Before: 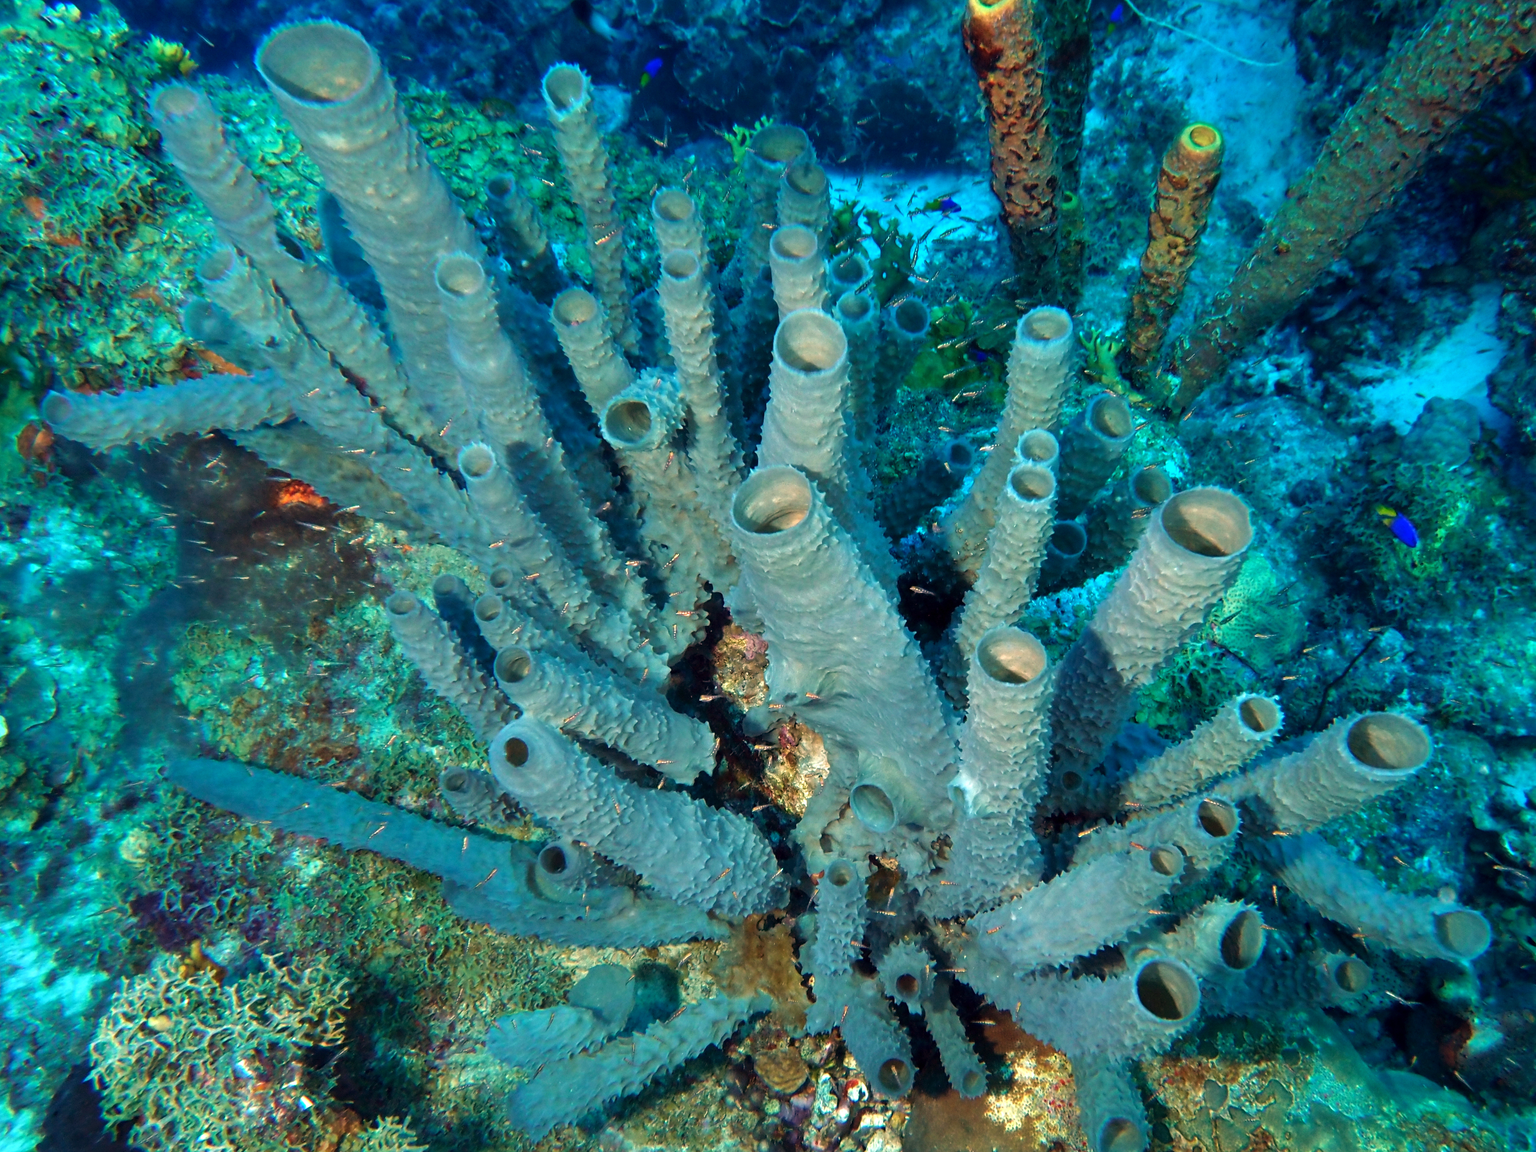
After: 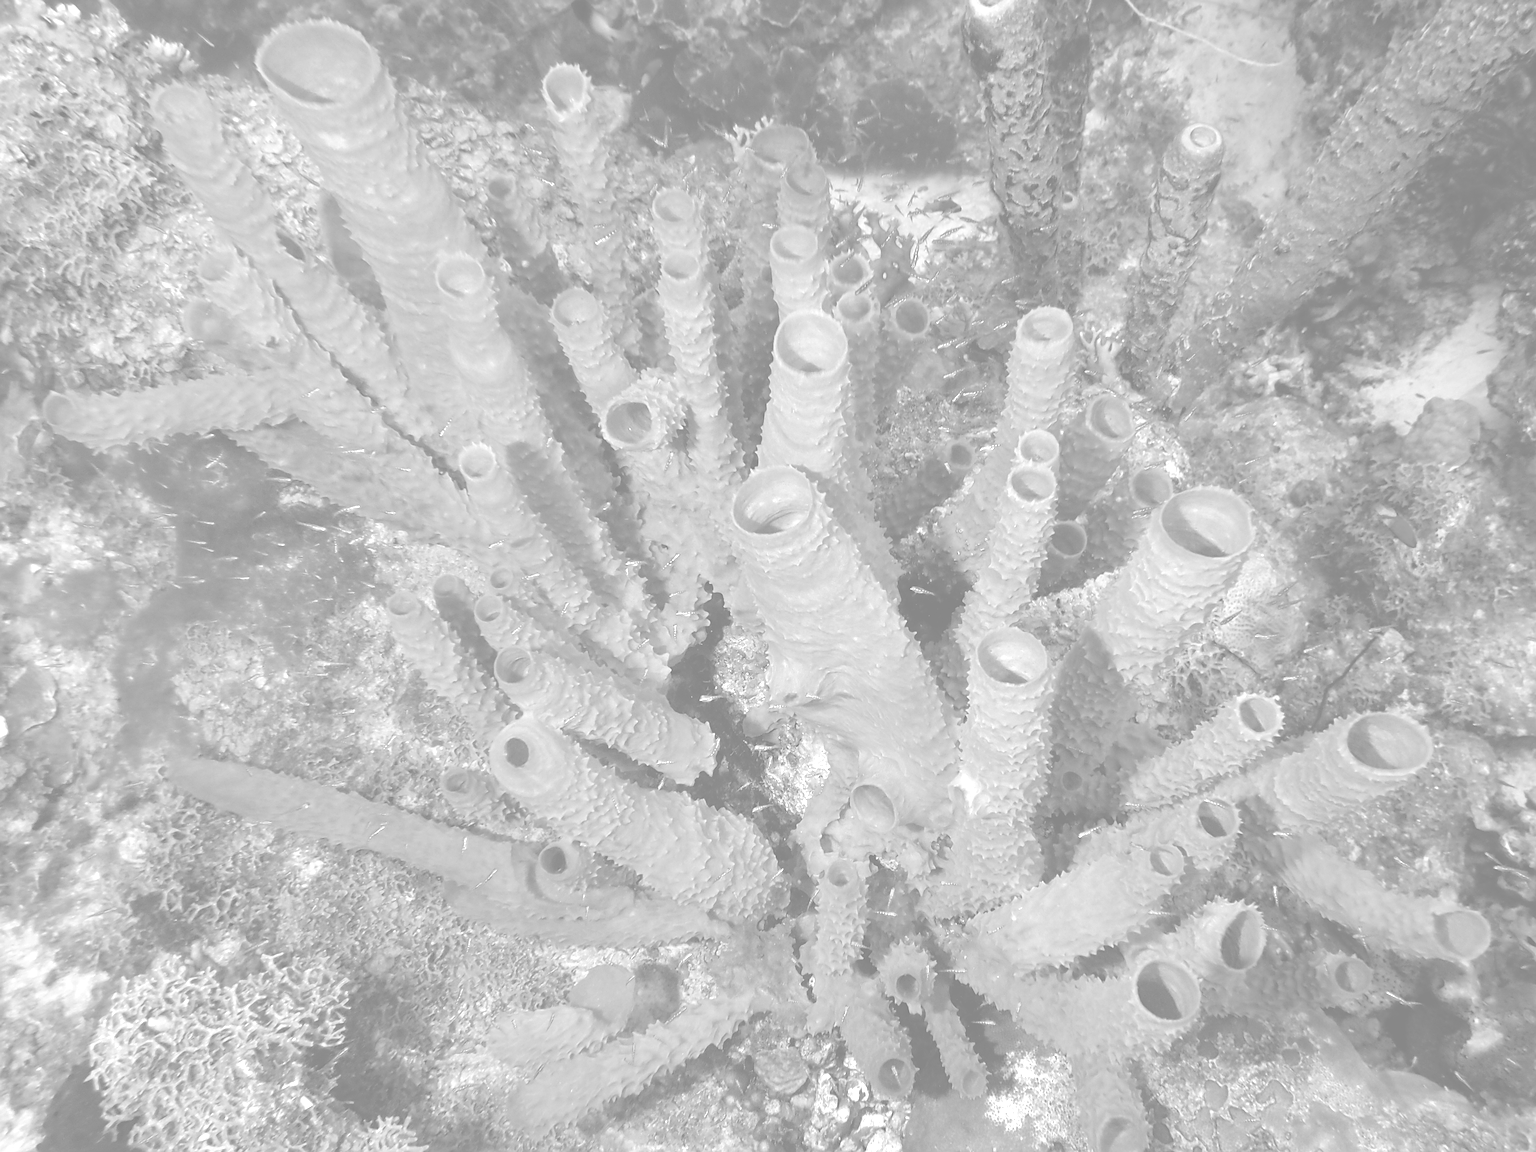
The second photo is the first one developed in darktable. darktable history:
monochrome: a 32, b 64, size 2.3
sharpen: on, module defaults
white balance: red 1.08, blue 0.791
colorize: hue 43.2°, saturation 40%, version 1
